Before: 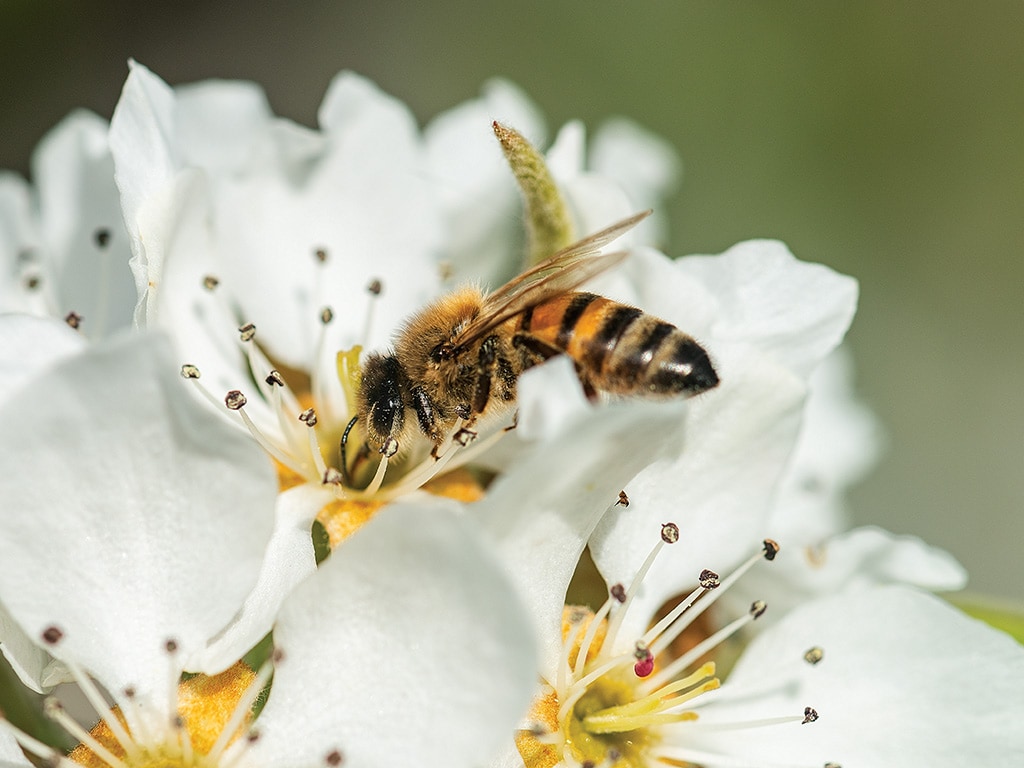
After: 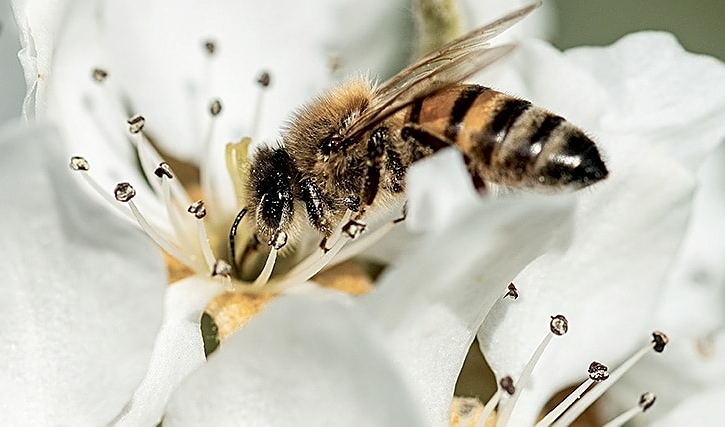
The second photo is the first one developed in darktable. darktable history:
exposure: black level correction 0.013, compensate highlight preservation false
sharpen: on, module defaults
contrast brightness saturation: contrast 0.096, saturation -0.359
crop: left 10.901%, top 27.208%, right 18.232%, bottom 17.189%
